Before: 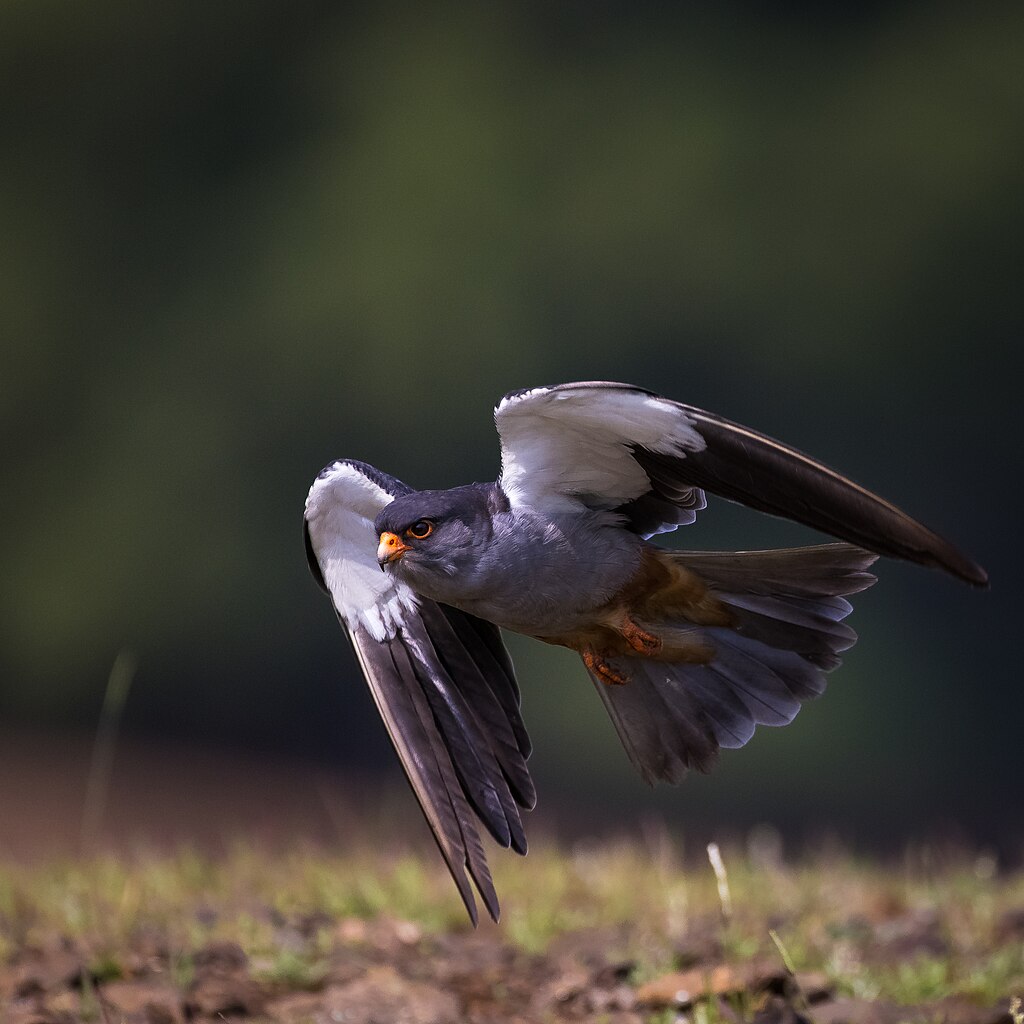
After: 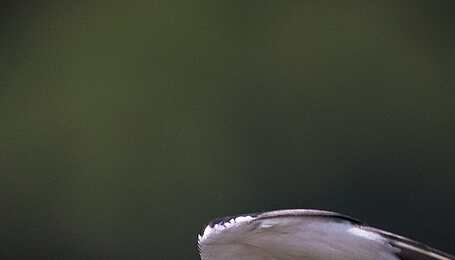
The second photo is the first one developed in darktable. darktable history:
vignetting: fall-off start 100.7%, fall-off radius 64.96%, brightness -0.575, automatic ratio true
crop: left 28.934%, top 16.88%, right 26.616%, bottom 57.644%
